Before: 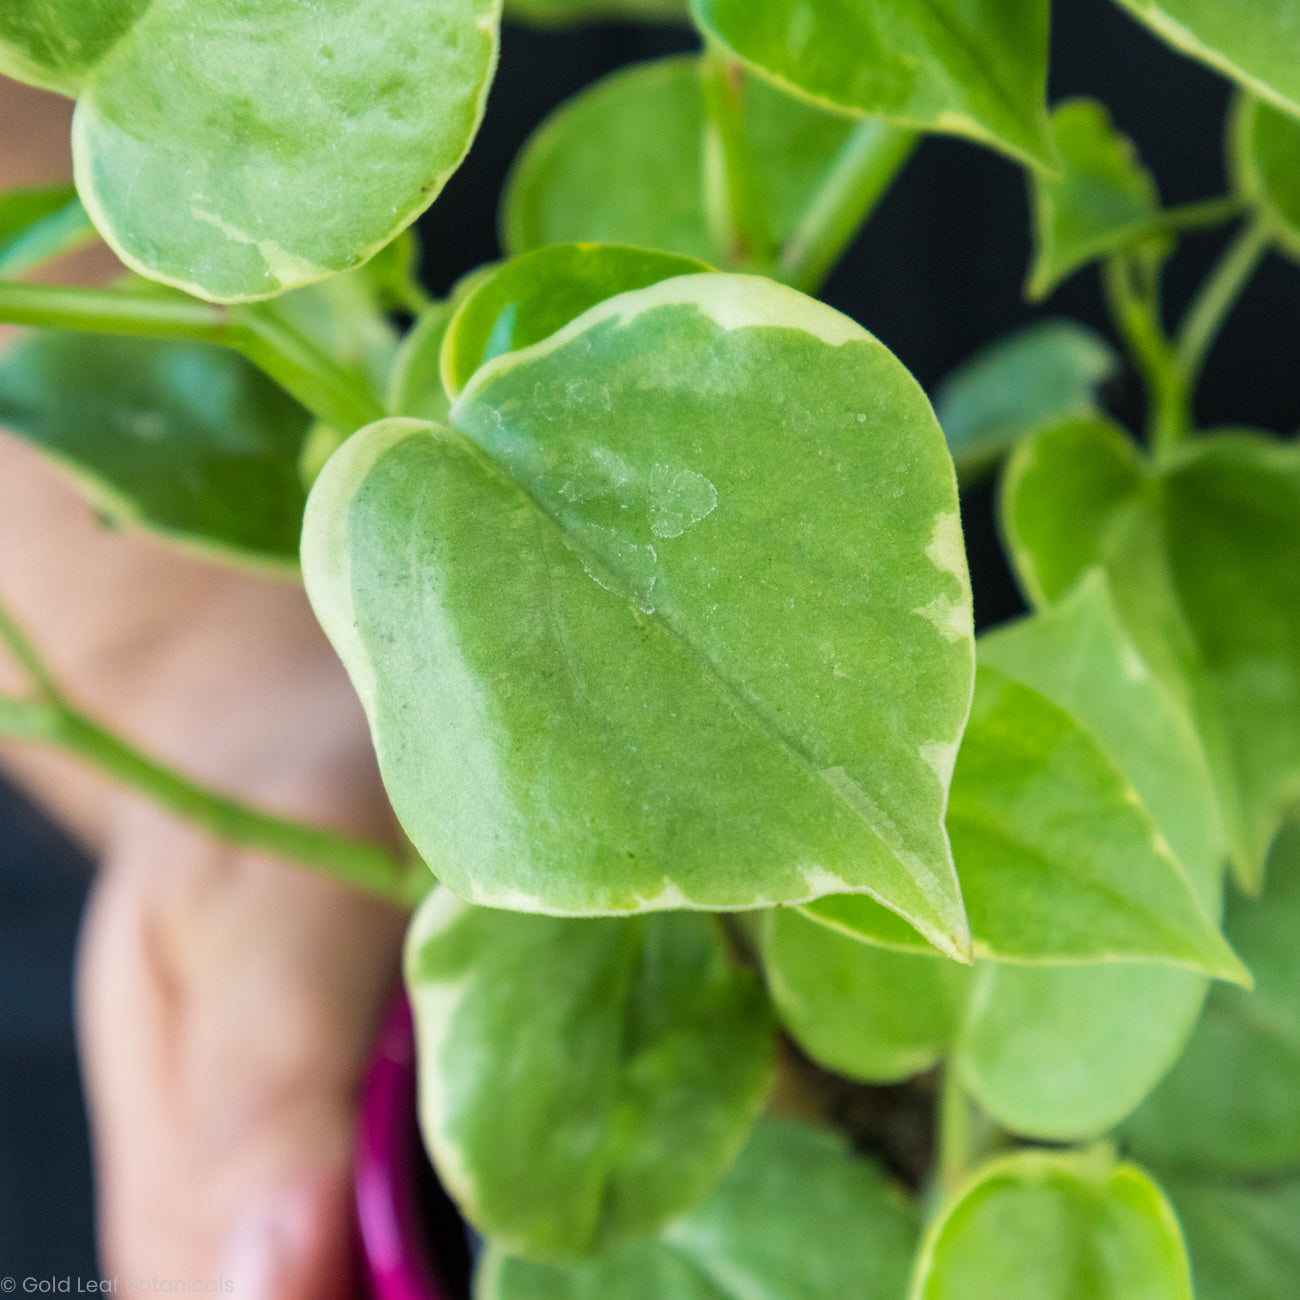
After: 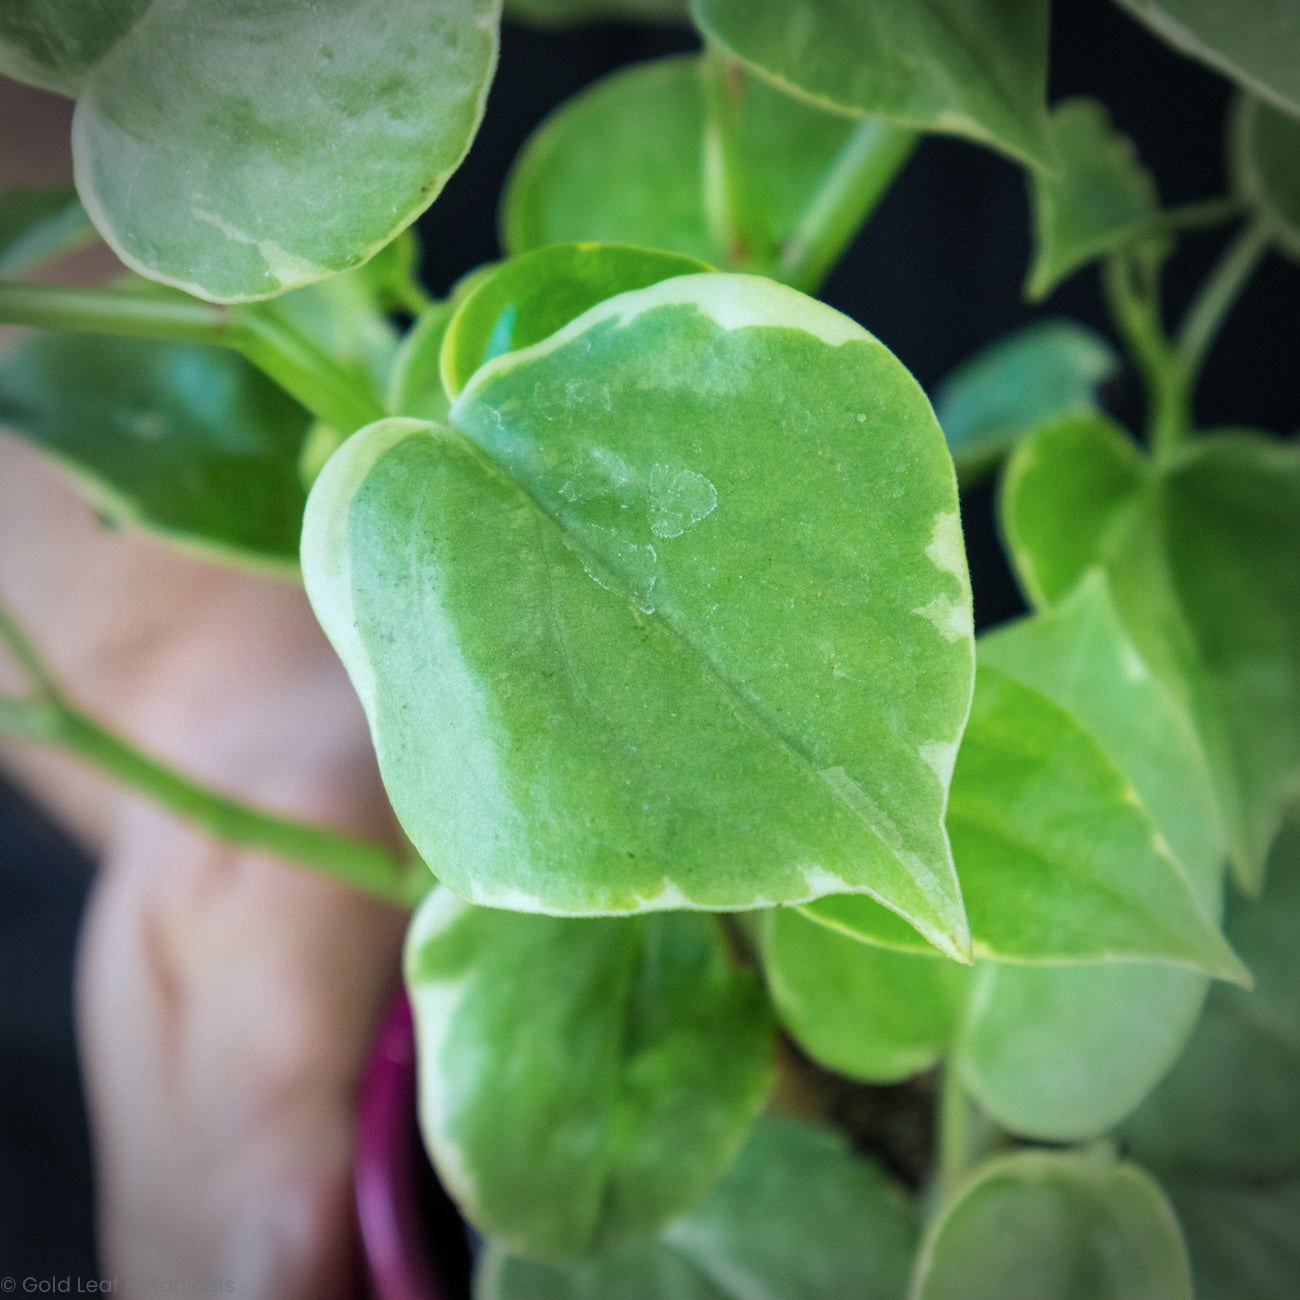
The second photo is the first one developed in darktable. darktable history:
color calibration: x 0.37, y 0.382, temperature 4313.32 K
vignetting: fall-off start 75%, brightness -0.692, width/height ratio 1.084
